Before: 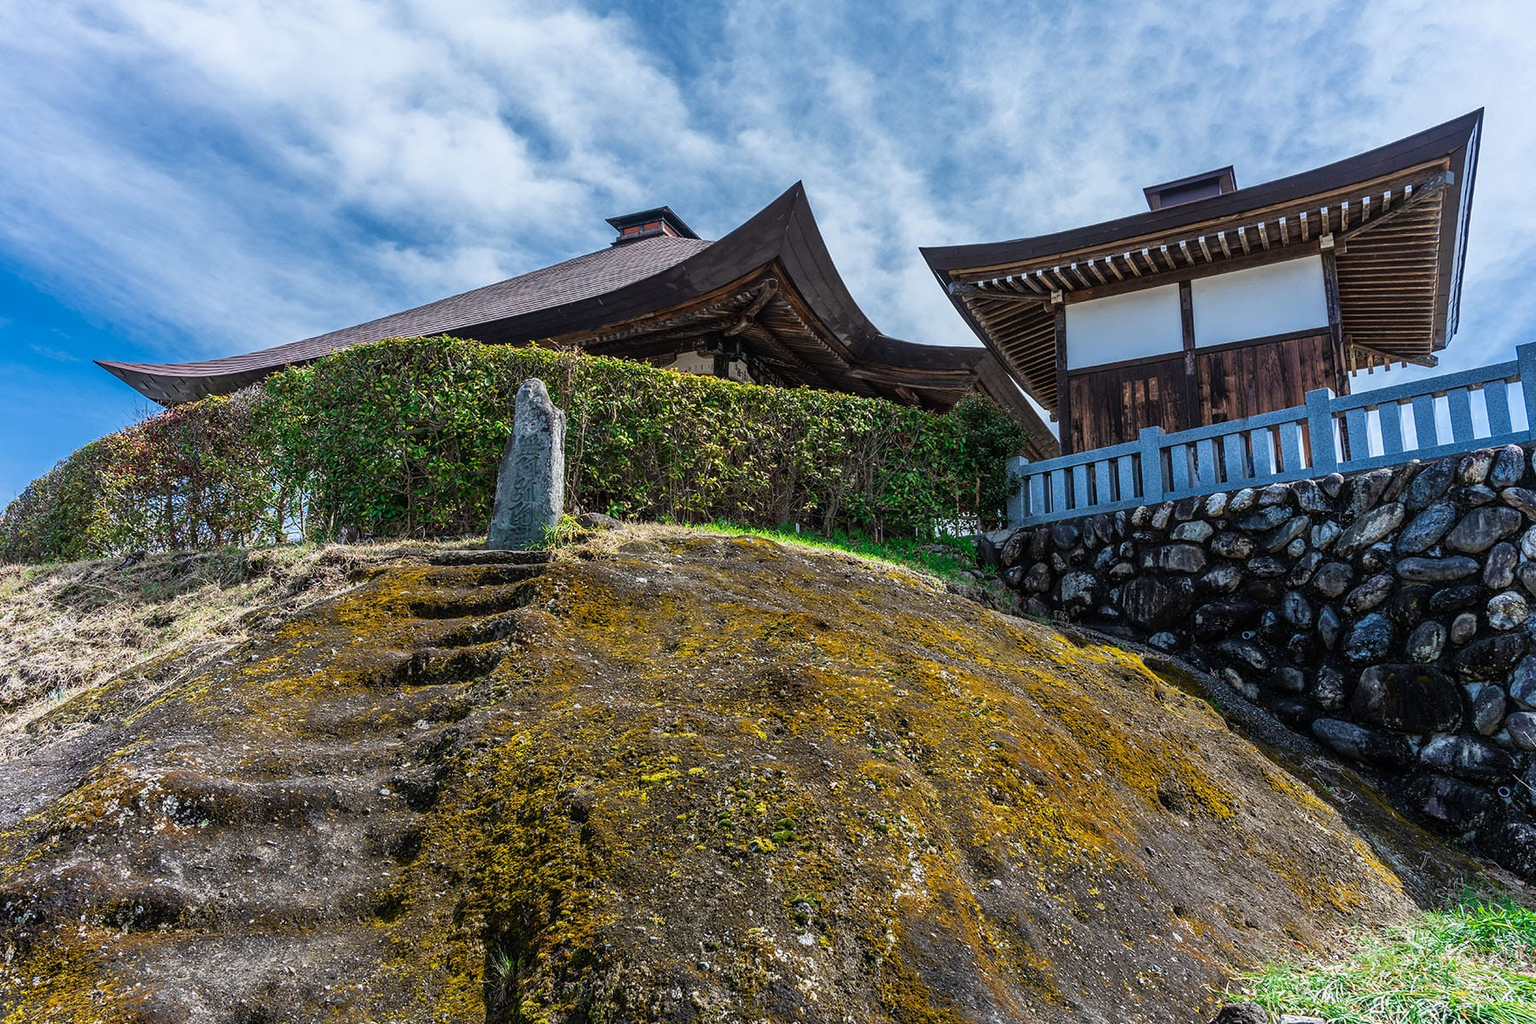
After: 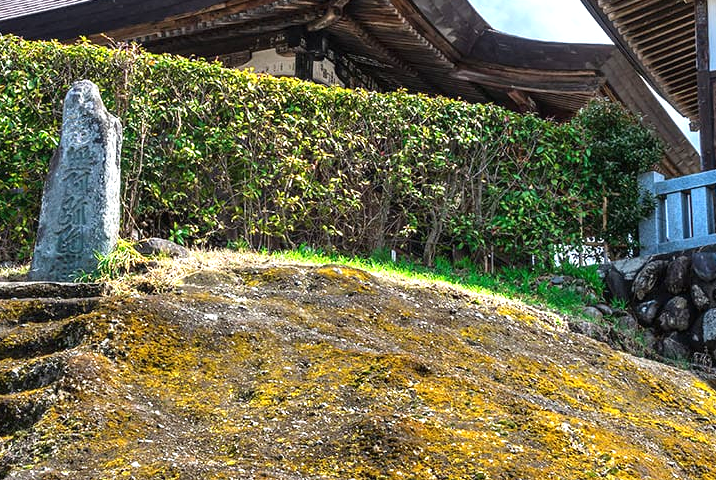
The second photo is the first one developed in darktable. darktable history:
exposure: black level correction 0, exposure 0.951 EV, compensate highlight preservation false
crop: left 30.103%, top 30.31%, right 30.081%, bottom 29.635%
